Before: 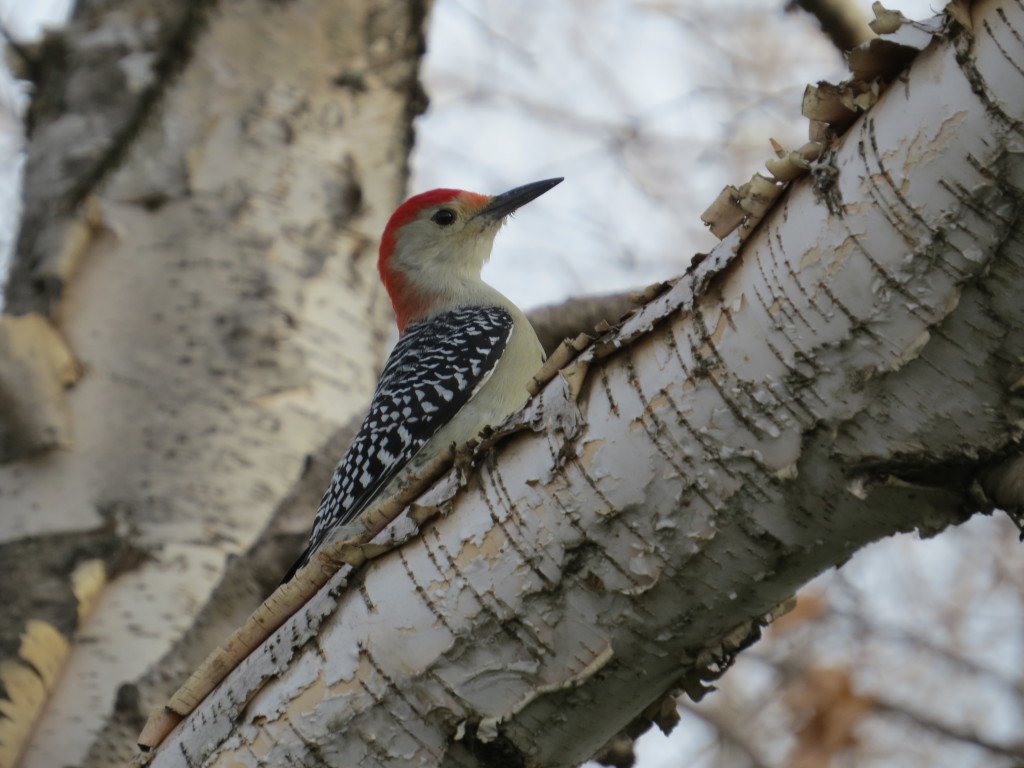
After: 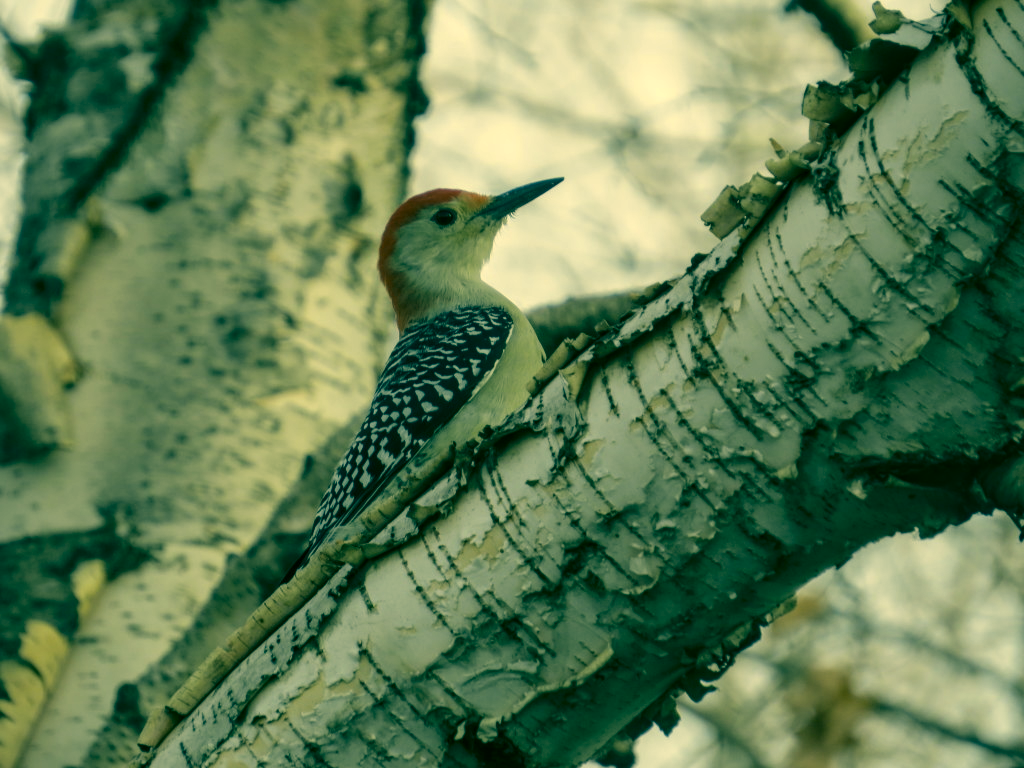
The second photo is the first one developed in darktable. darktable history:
local contrast: detail 142%
contrast brightness saturation: saturation -0.063
shadows and highlights: radius 336.03, shadows 64.15, highlights 5.01, compress 87.73%, soften with gaussian
color correction: highlights a* 2.02, highlights b* 34.66, shadows a* -37.31, shadows b* -5.48
